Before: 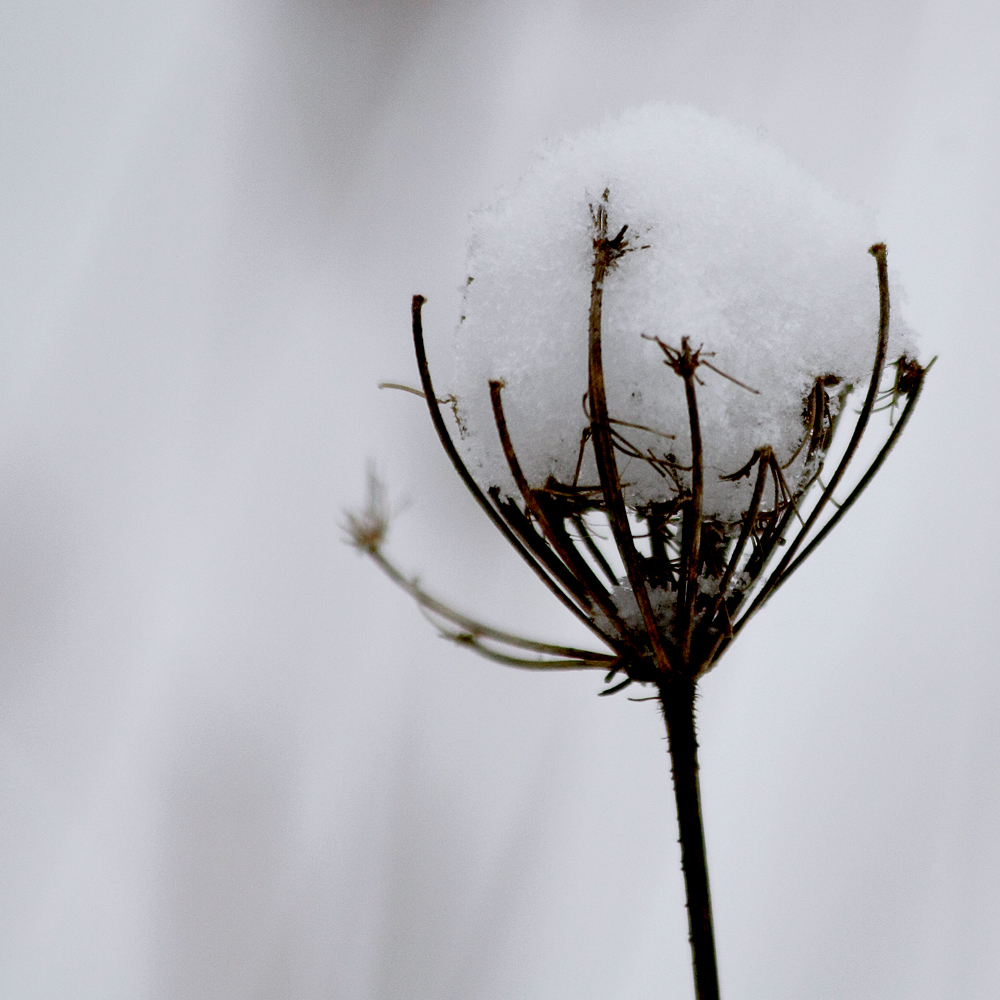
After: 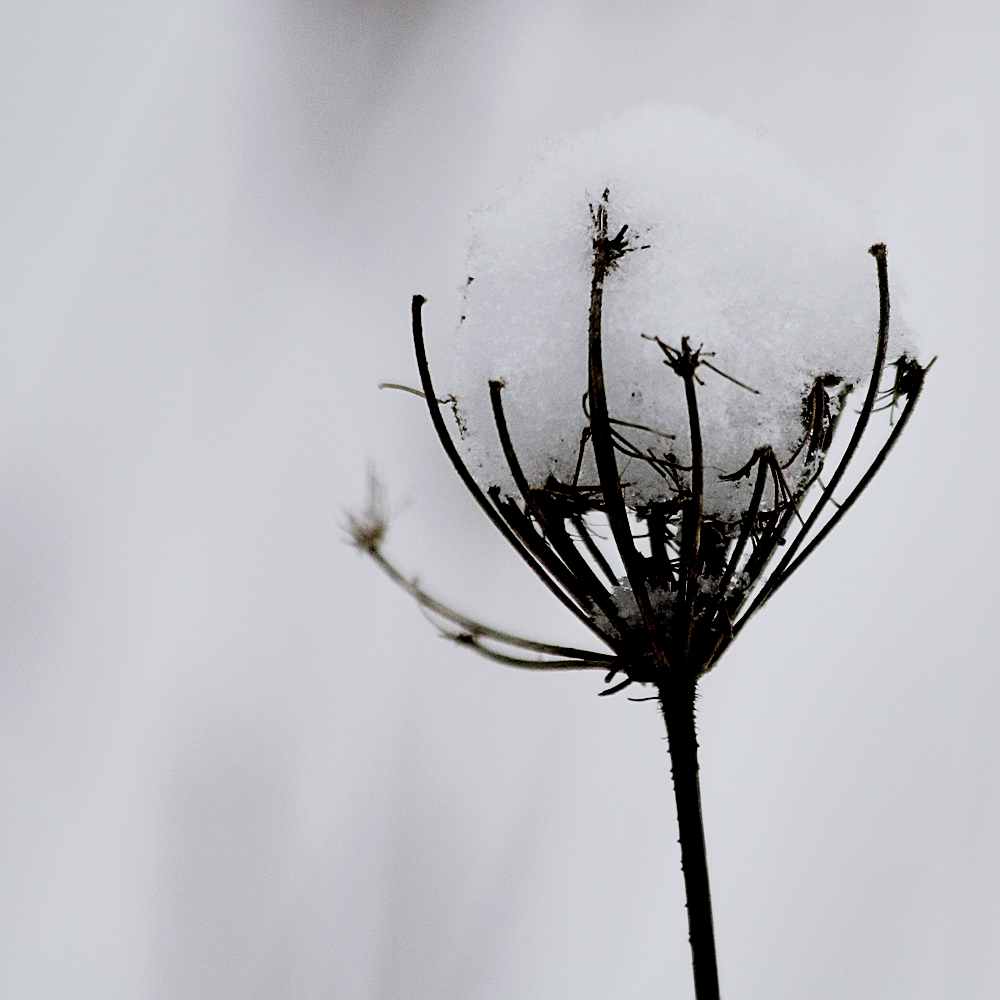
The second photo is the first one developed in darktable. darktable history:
color balance rgb: shadows lift › chroma 3.88%, shadows lift › hue 88.52°, power › hue 214.65°, global offset › chroma 0.1%, global offset › hue 252.4°, contrast 4.45%
filmic rgb: black relative exposure -5 EV, hardness 2.88, contrast 1.4, highlights saturation mix -30%
sharpen: on, module defaults
